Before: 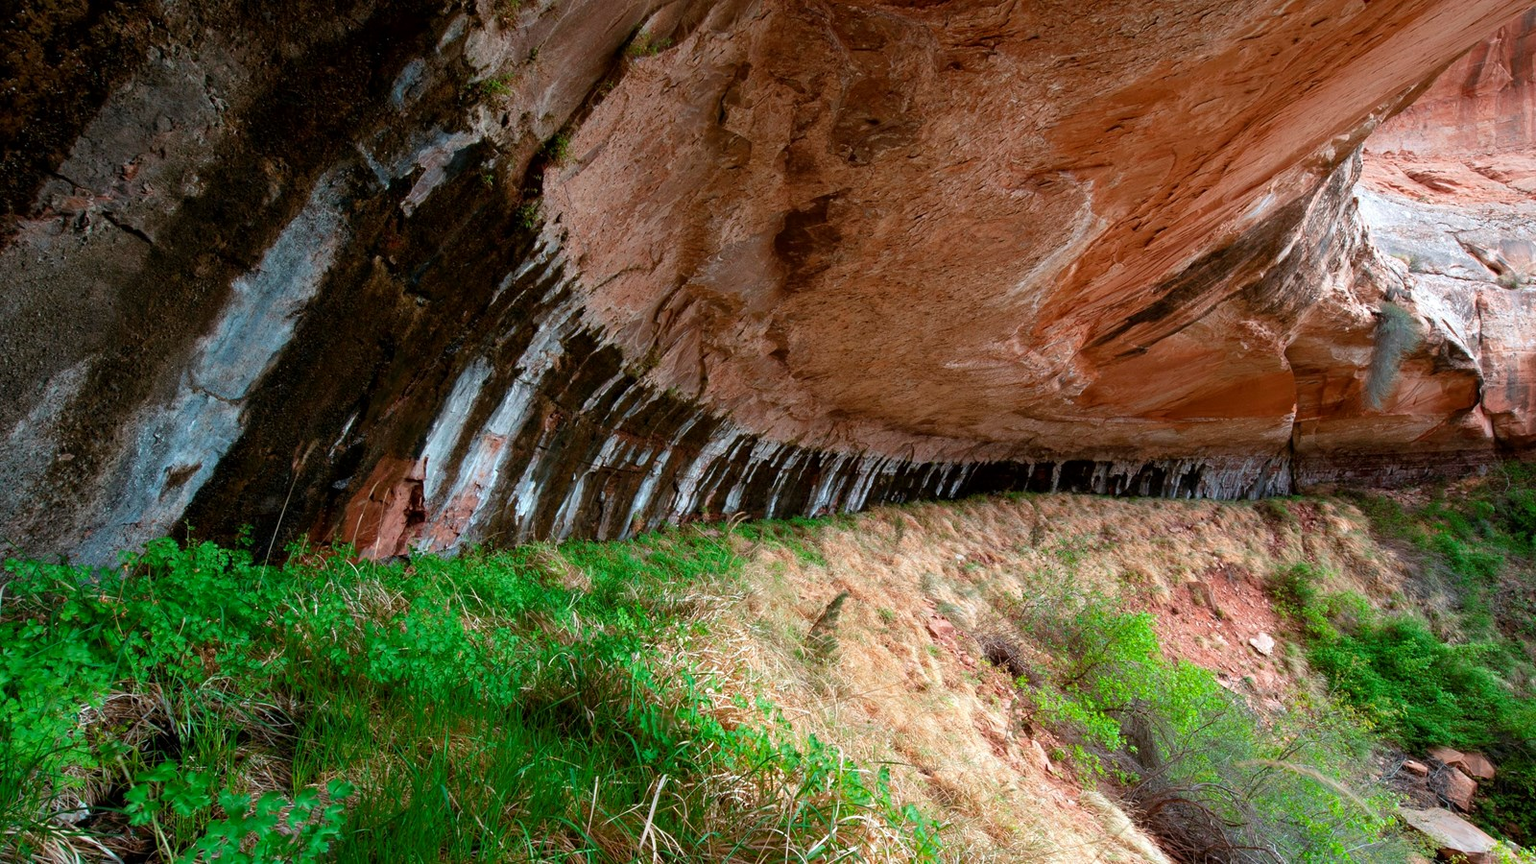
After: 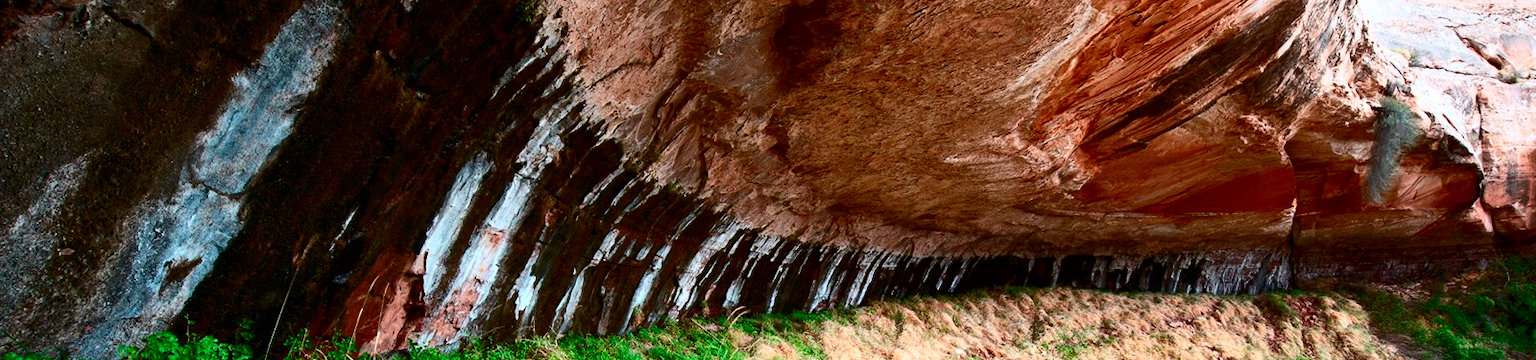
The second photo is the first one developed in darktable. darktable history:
contrast brightness saturation: contrast 0.4, brightness 0.05, saturation 0.25
crop and rotate: top 23.84%, bottom 34.294%
